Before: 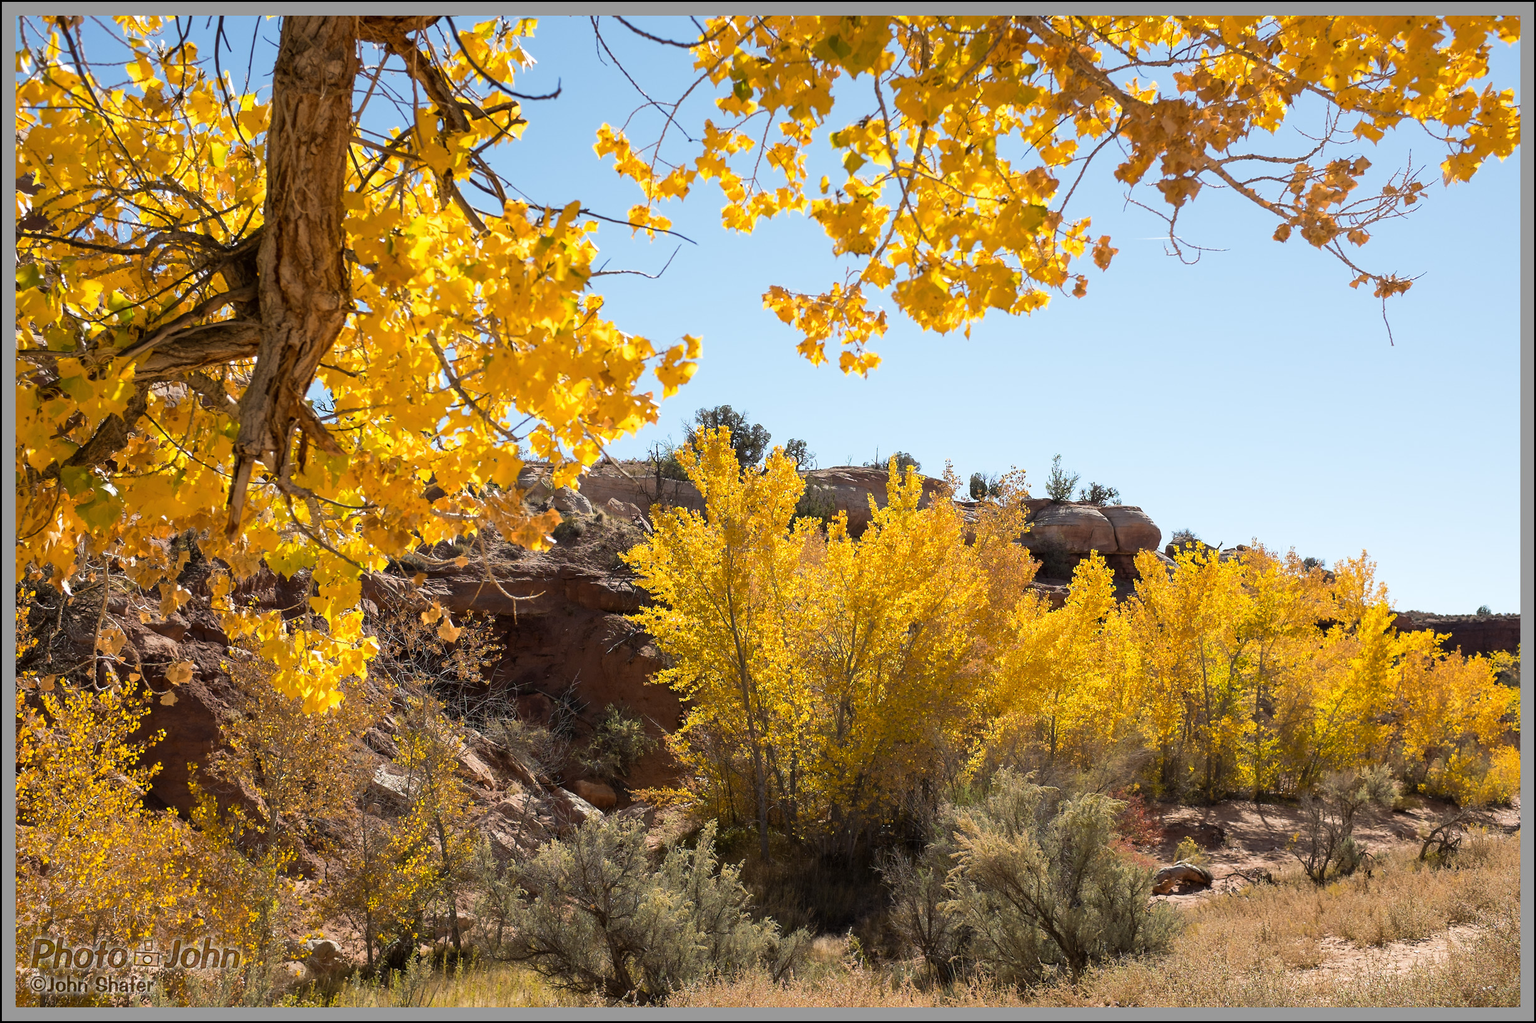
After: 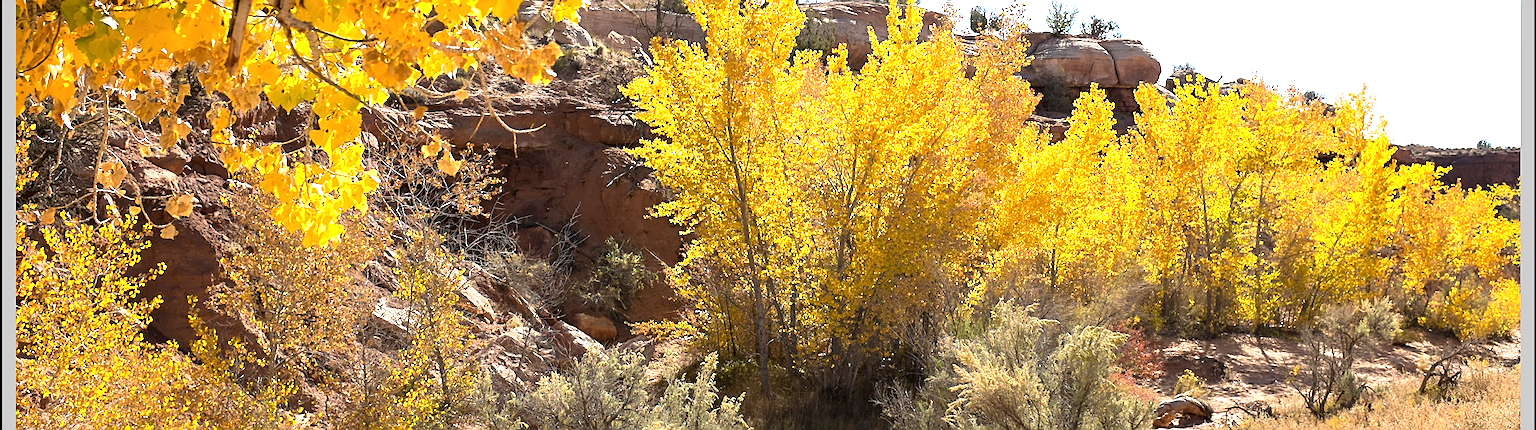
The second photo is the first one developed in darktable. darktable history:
exposure: exposure 0.95 EV, compensate highlight preservation false
sharpen: on, module defaults
crop: top 45.676%, bottom 12.206%
